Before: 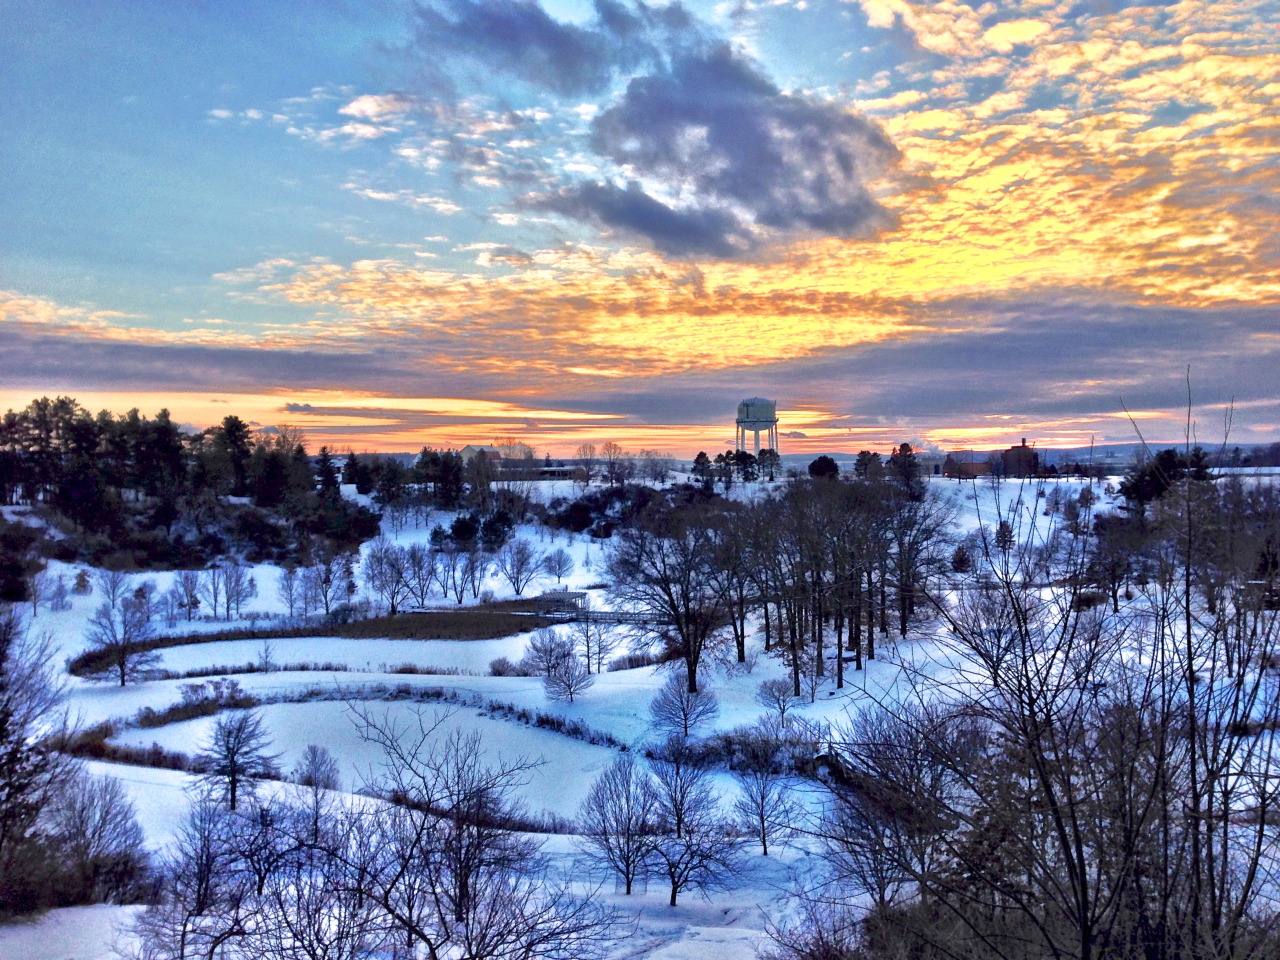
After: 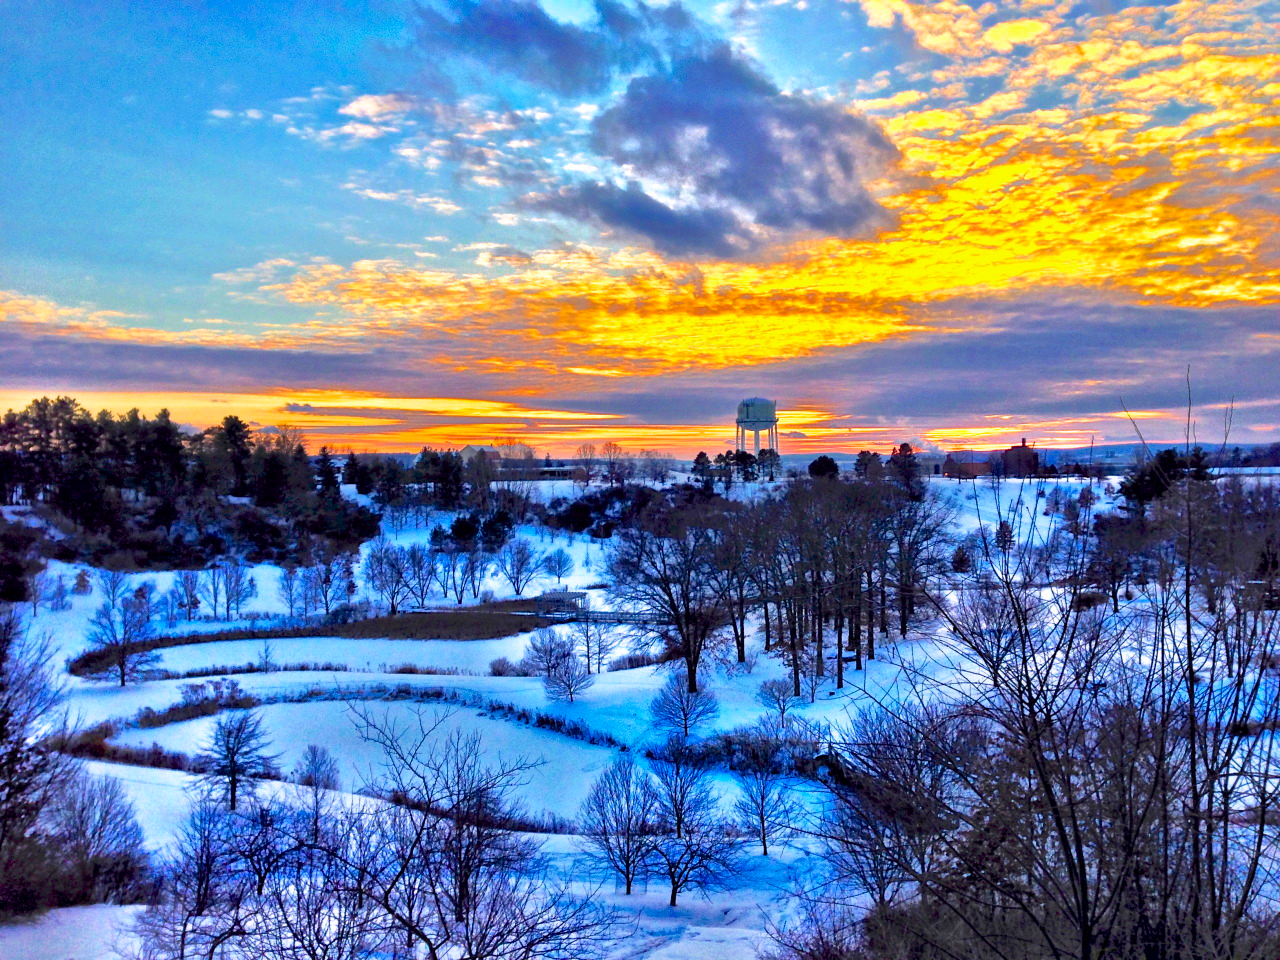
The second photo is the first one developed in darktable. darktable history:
color balance rgb: linear chroma grading › global chroma 15.203%, perceptual saturation grading › global saturation 49.306%
